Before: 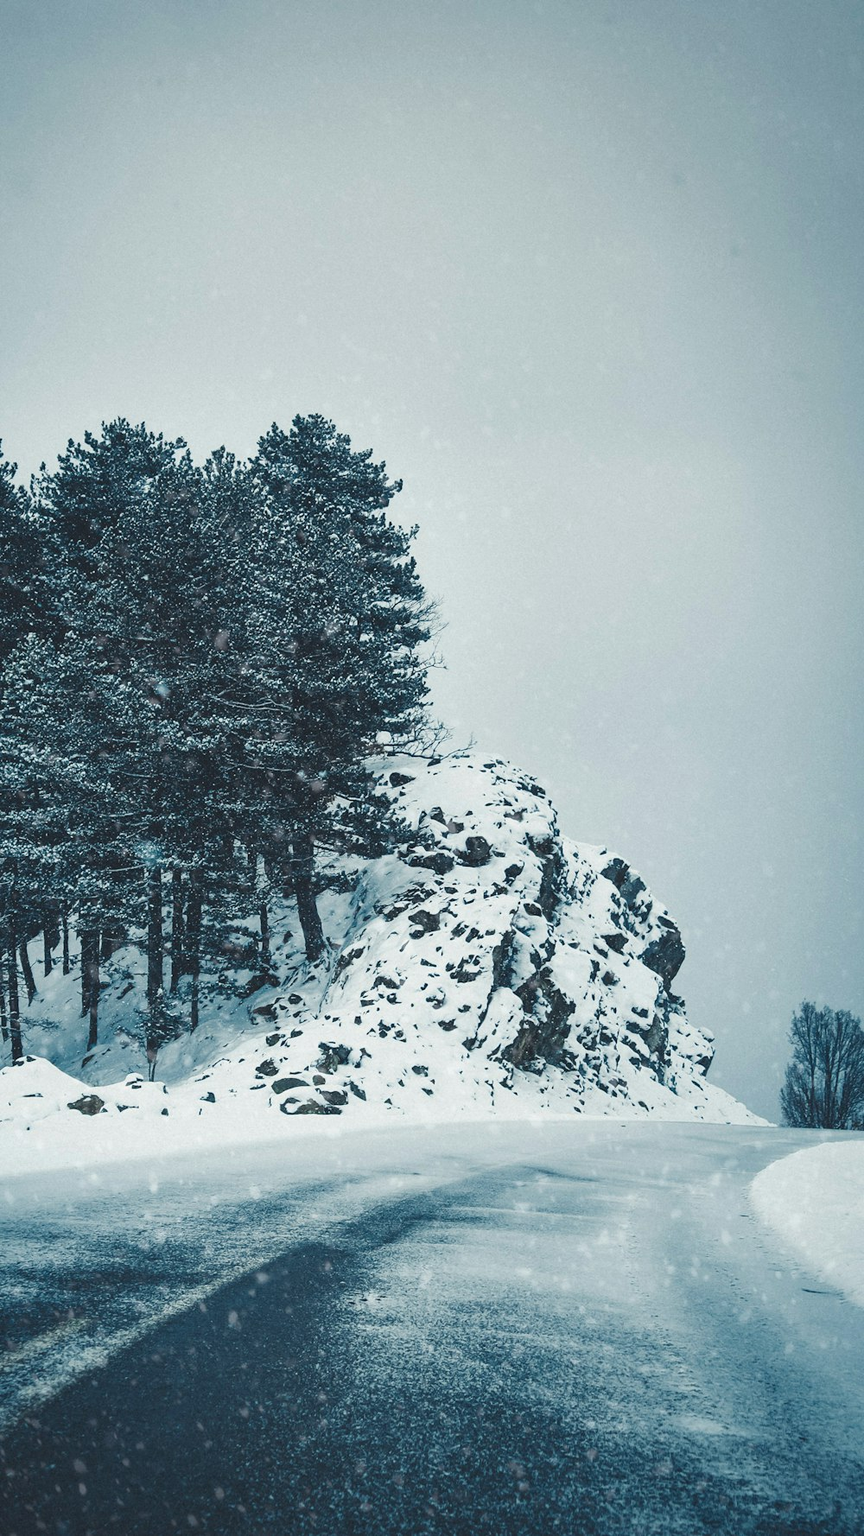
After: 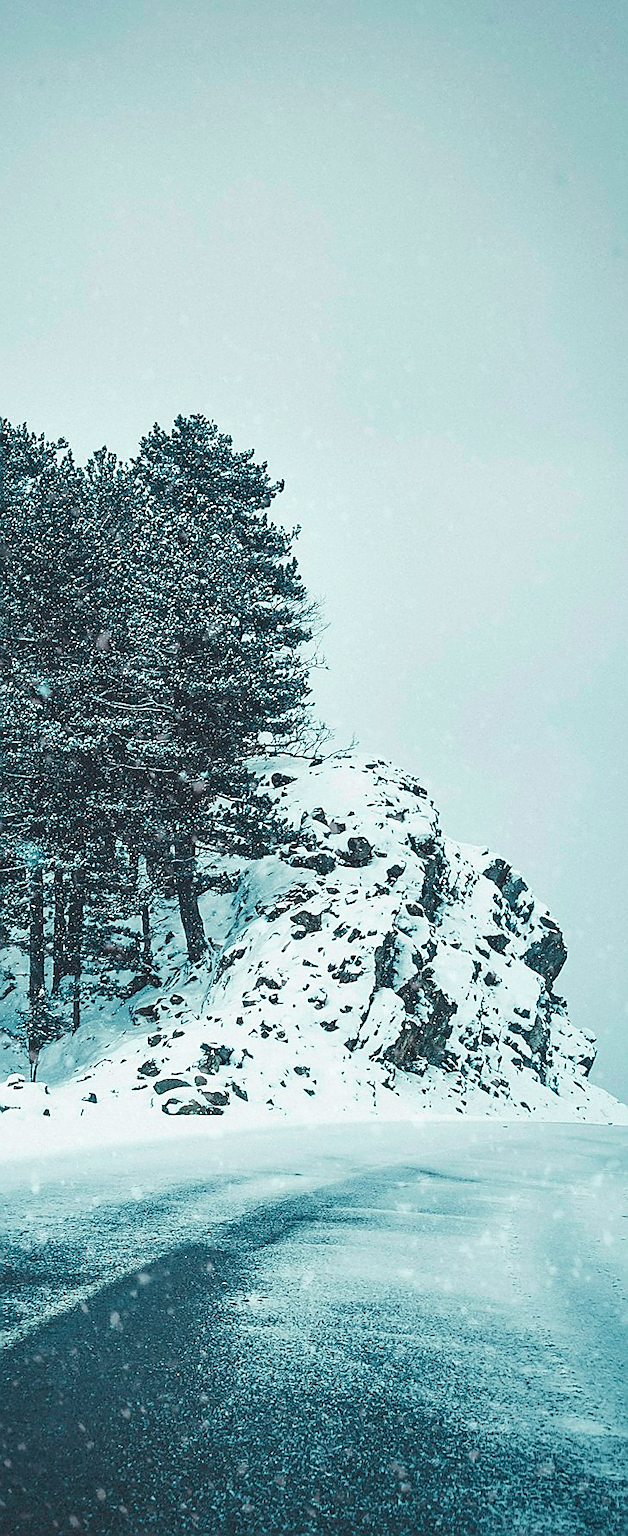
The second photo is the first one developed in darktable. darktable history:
tone curve: curves: ch0 [(0, 0) (0.051, 0.047) (0.102, 0.099) (0.228, 0.275) (0.432, 0.535) (0.695, 0.778) (0.908, 0.946) (1, 1)]; ch1 [(0, 0) (0.339, 0.298) (0.402, 0.363) (0.453, 0.421) (0.483, 0.469) (0.494, 0.493) (0.504, 0.501) (0.527, 0.538) (0.563, 0.595) (0.597, 0.632) (1, 1)]; ch2 [(0, 0) (0.48, 0.48) (0.504, 0.5) (0.539, 0.554) (0.59, 0.63) (0.642, 0.684) (0.824, 0.815) (1, 1)], color space Lab, independent channels, preserve colors none
crop: left 13.784%, top 0%, right 13.47%
sharpen: radius 1.349, amount 1.246, threshold 0.719
